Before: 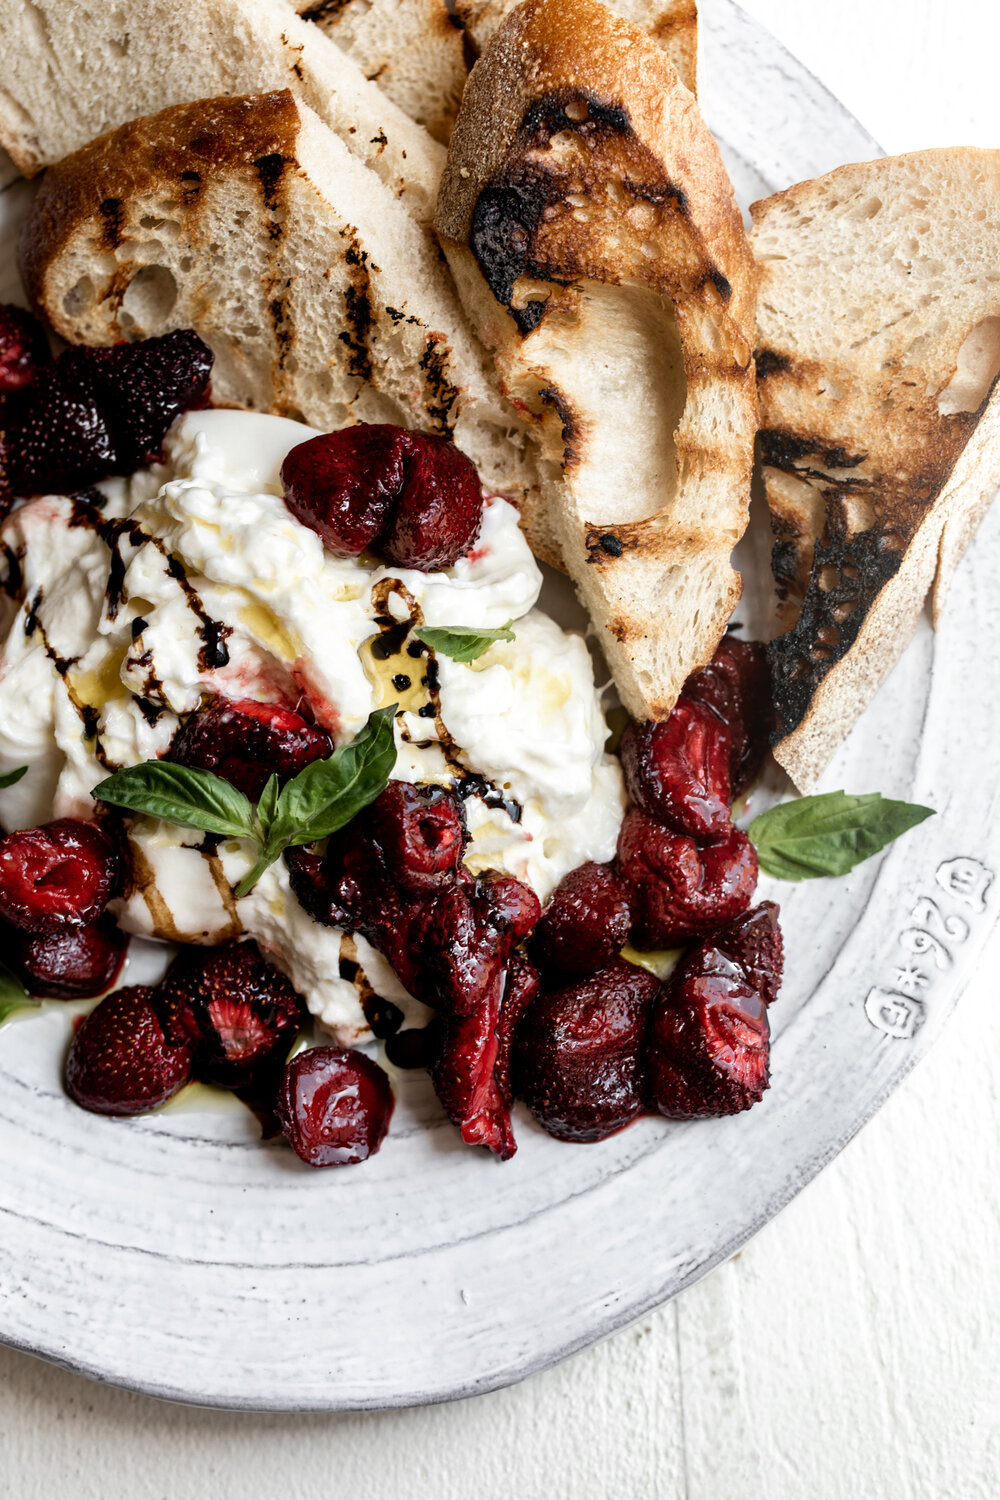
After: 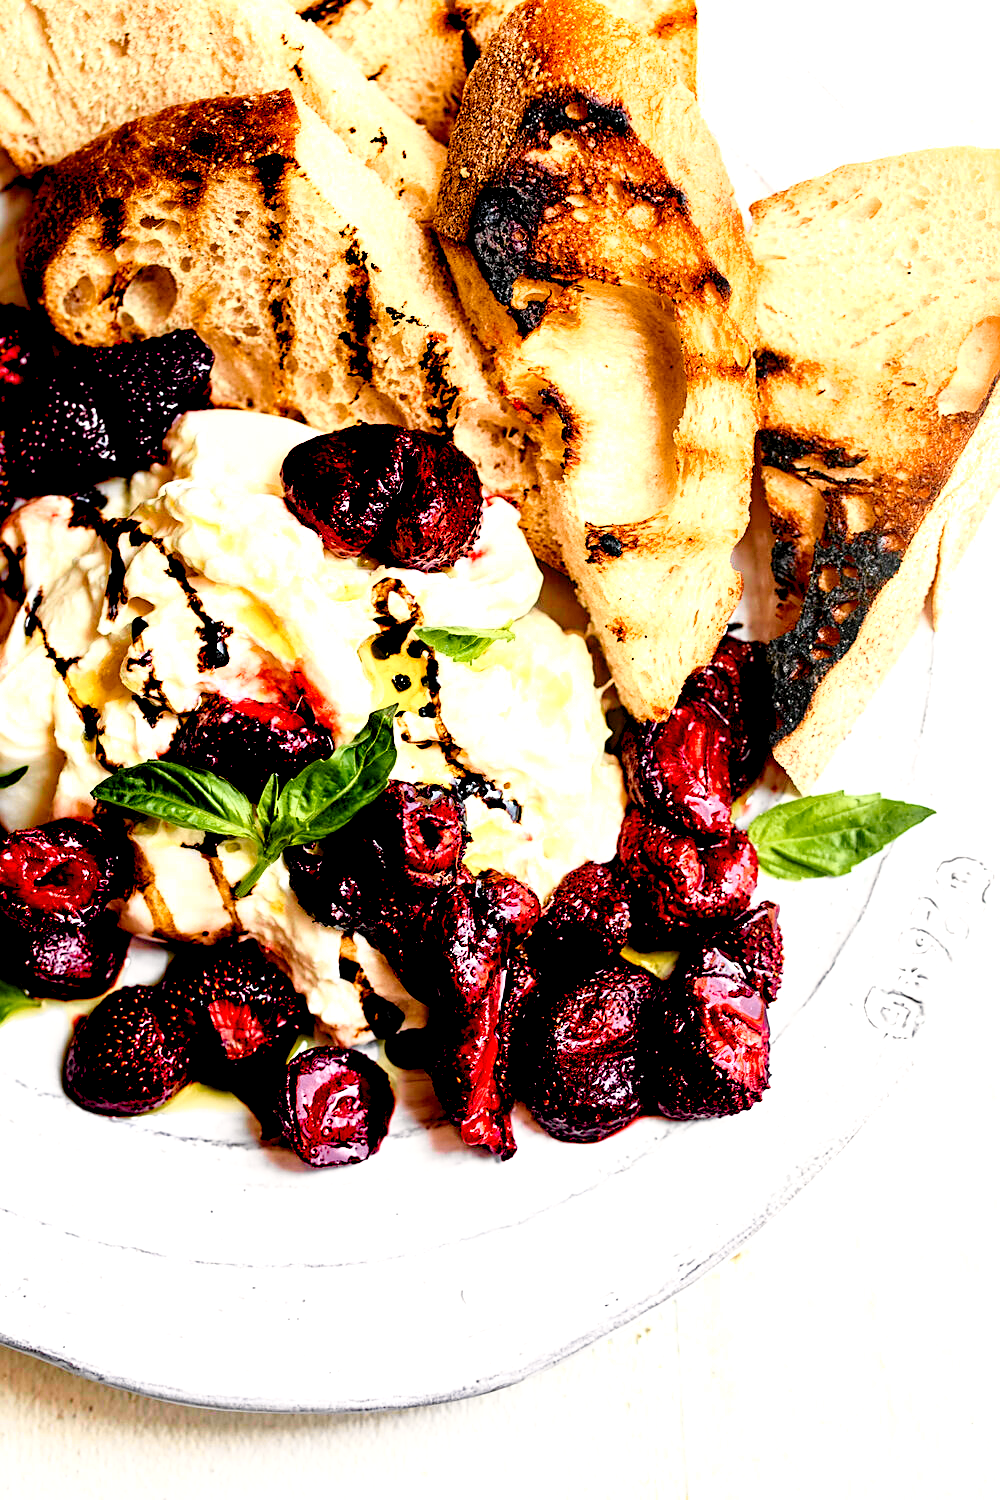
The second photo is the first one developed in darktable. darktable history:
levels: black 3.83%, white 90.64%, levels [0.044, 0.416, 0.908]
sharpen: on, module defaults
tone curve: curves: ch0 [(0, 0) (0.046, 0.031) (0.163, 0.114) (0.391, 0.432) (0.488, 0.561) (0.695, 0.839) (0.785, 0.904) (1, 0.965)]; ch1 [(0, 0) (0.248, 0.252) (0.427, 0.412) (0.482, 0.462) (0.499, 0.499) (0.518, 0.518) (0.535, 0.577) (0.585, 0.623) (0.679, 0.743) (0.788, 0.809) (1, 1)]; ch2 [(0, 0) (0.313, 0.262) (0.427, 0.417) (0.473, 0.47) (0.503, 0.503) (0.523, 0.515) (0.557, 0.596) (0.598, 0.646) (0.708, 0.771) (1, 1)], color space Lab, independent channels, preserve colors none
color balance rgb: shadows lift › chroma 1%, shadows lift › hue 240.84°, highlights gain › chroma 2%, highlights gain › hue 73.2°, global offset › luminance -0.5%, perceptual saturation grading › global saturation 20%, perceptual saturation grading › highlights -25%, perceptual saturation grading › shadows 50%, global vibrance 15%
